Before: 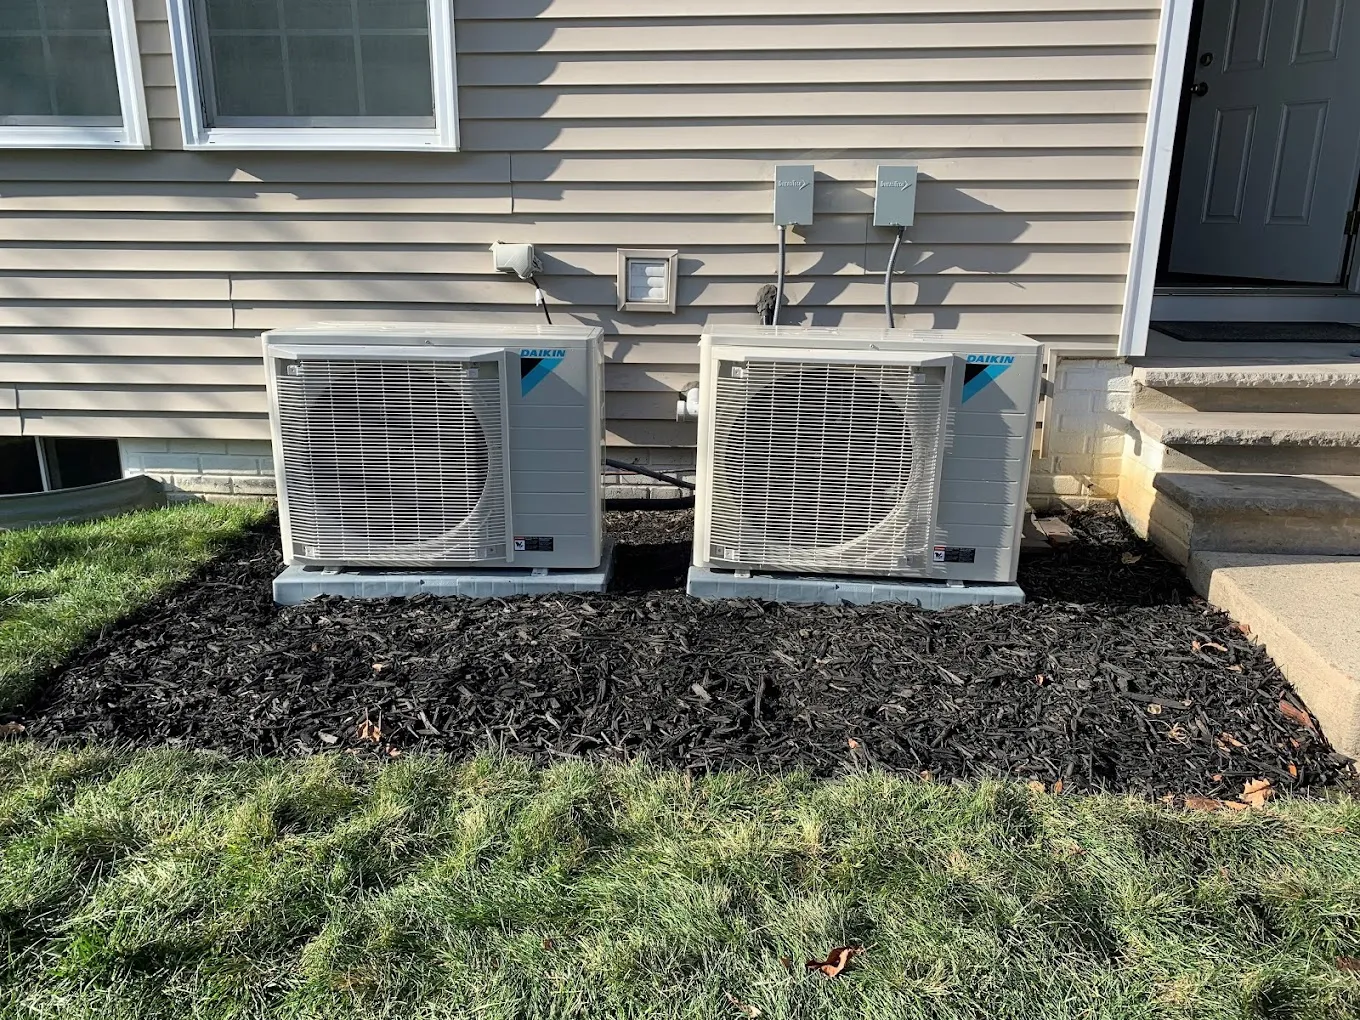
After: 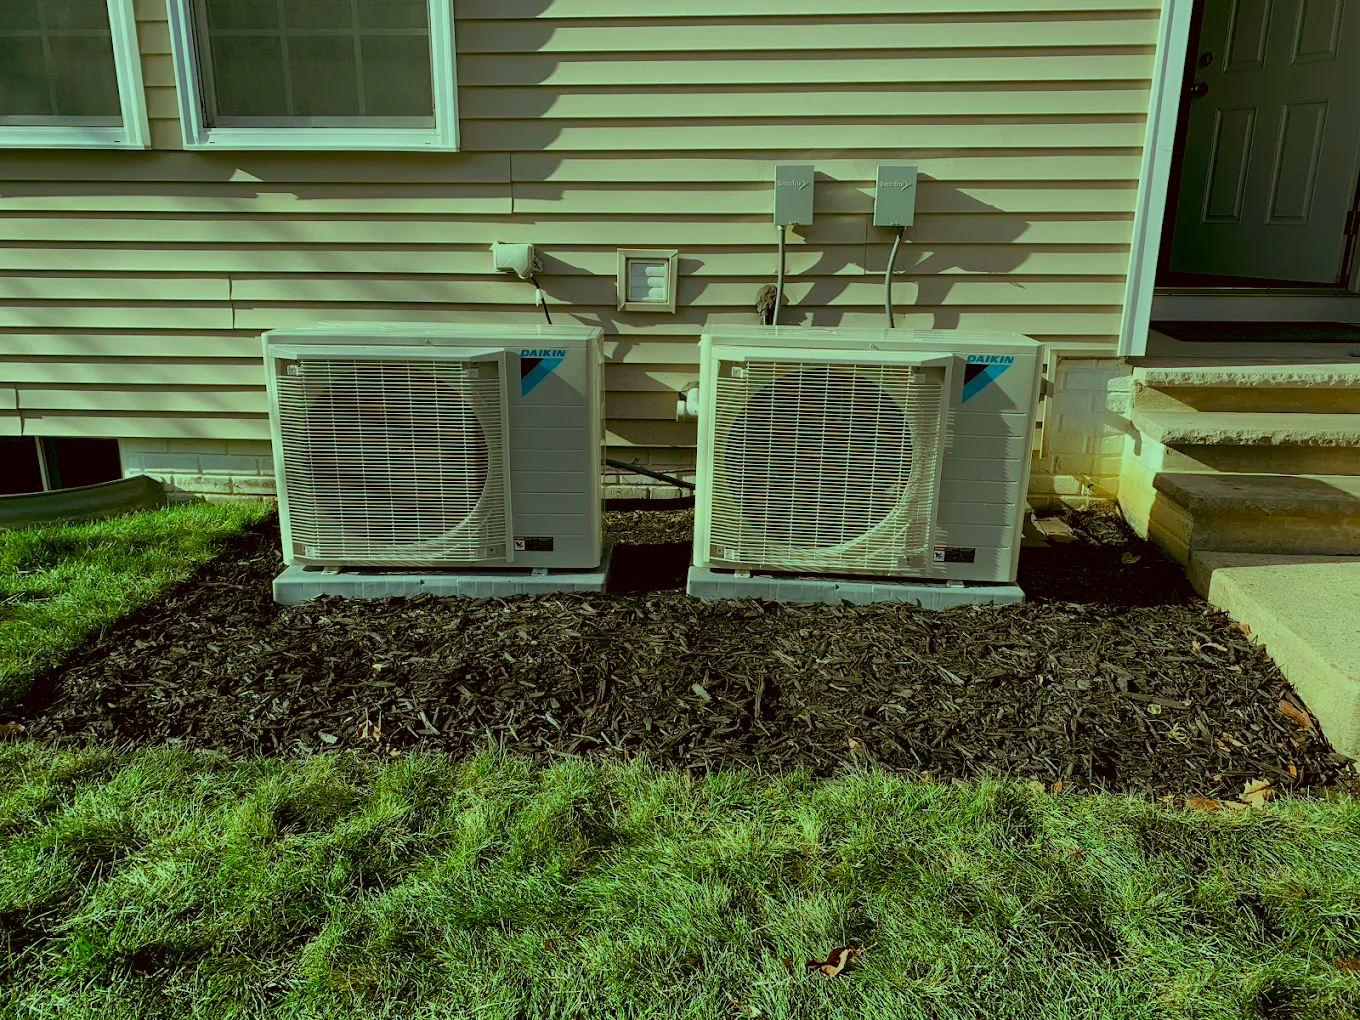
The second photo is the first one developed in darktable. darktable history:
color correction: highlights a* 0.162, highlights b* 29.53, shadows a* -0.162, shadows b* 21.09
color balance rgb: shadows lift › luminance -7.7%, shadows lift › chroma 2.13%, shadows lift › hue 165.27°, power › luminance -7.77%, power › chroma 1.34%, power › hue 330.55°, highlights gain › luminance -33.33%, highlights gain › chroma 5.68%, highlights gain › hue 217.2°, global offset › luminance -0.33%, global offset › chroma 0.11%, global offset › hue 165.27°, perceptual saturation grading › global saturation 27.72%, perceptual saturation grading › highlights -25%, perceptual saturation grading › mid-tones 25%, perceptual saturation grading › shadows 50%
